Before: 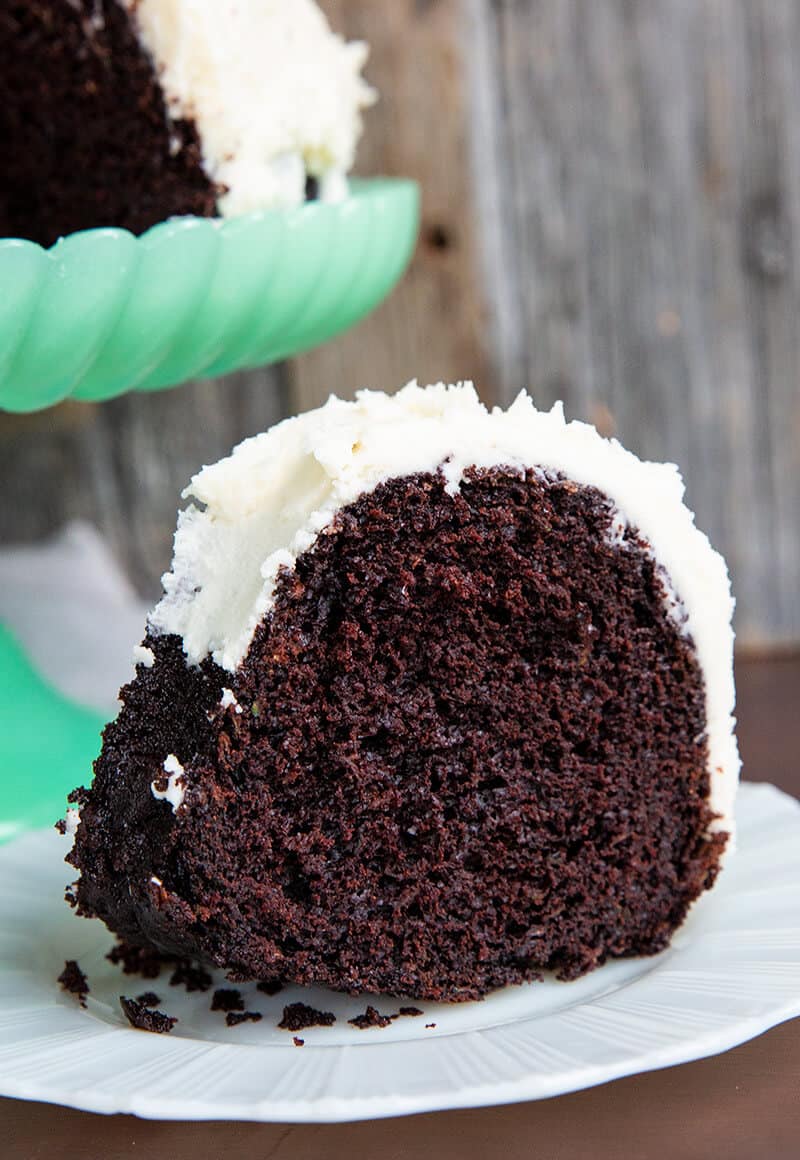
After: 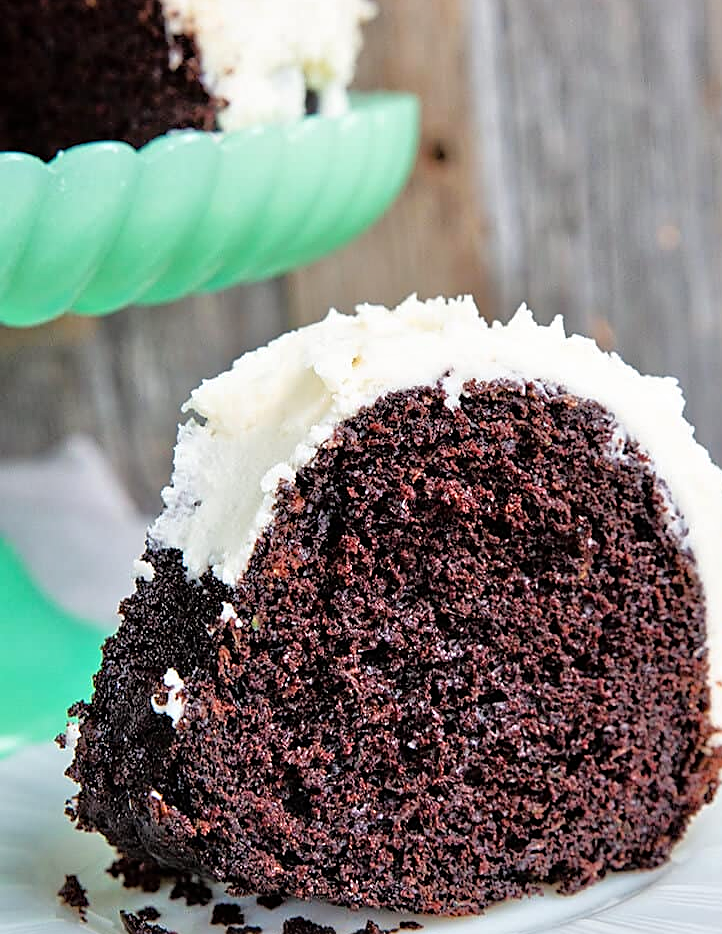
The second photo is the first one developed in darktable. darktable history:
crop: top 7.49%, right 9.717%, bottom 11.943%
sharpen: on, module defaults
tone equalizer: -7 EV 0.15 EV, -6 EV 0.6 EV, -5 EV 1.15 EV, -4 EV 1.33 EV, -3 EV 1.15 EV, -2 EV 0.6 EV, -1 EV 0.15 EV, mask exposure compensation -0.5 EV
